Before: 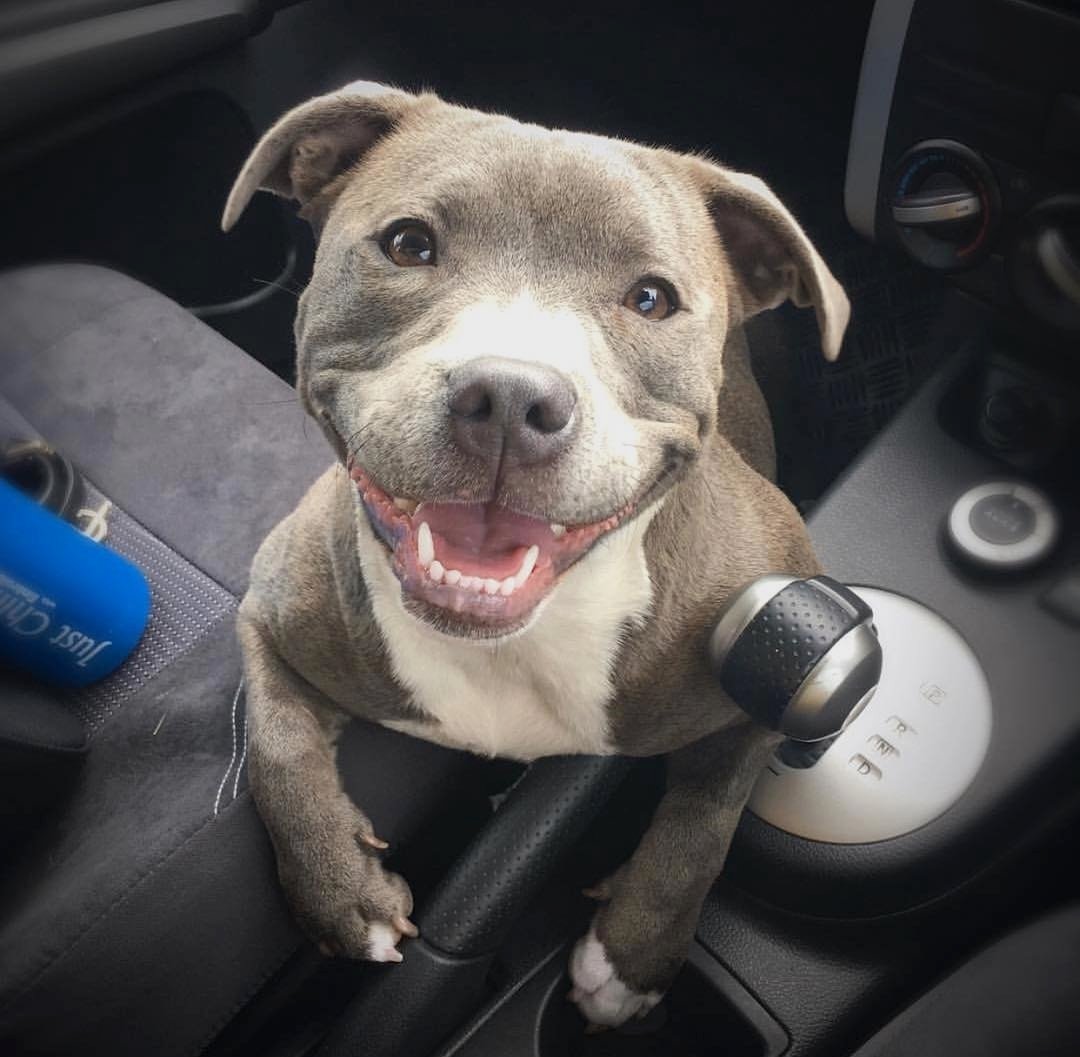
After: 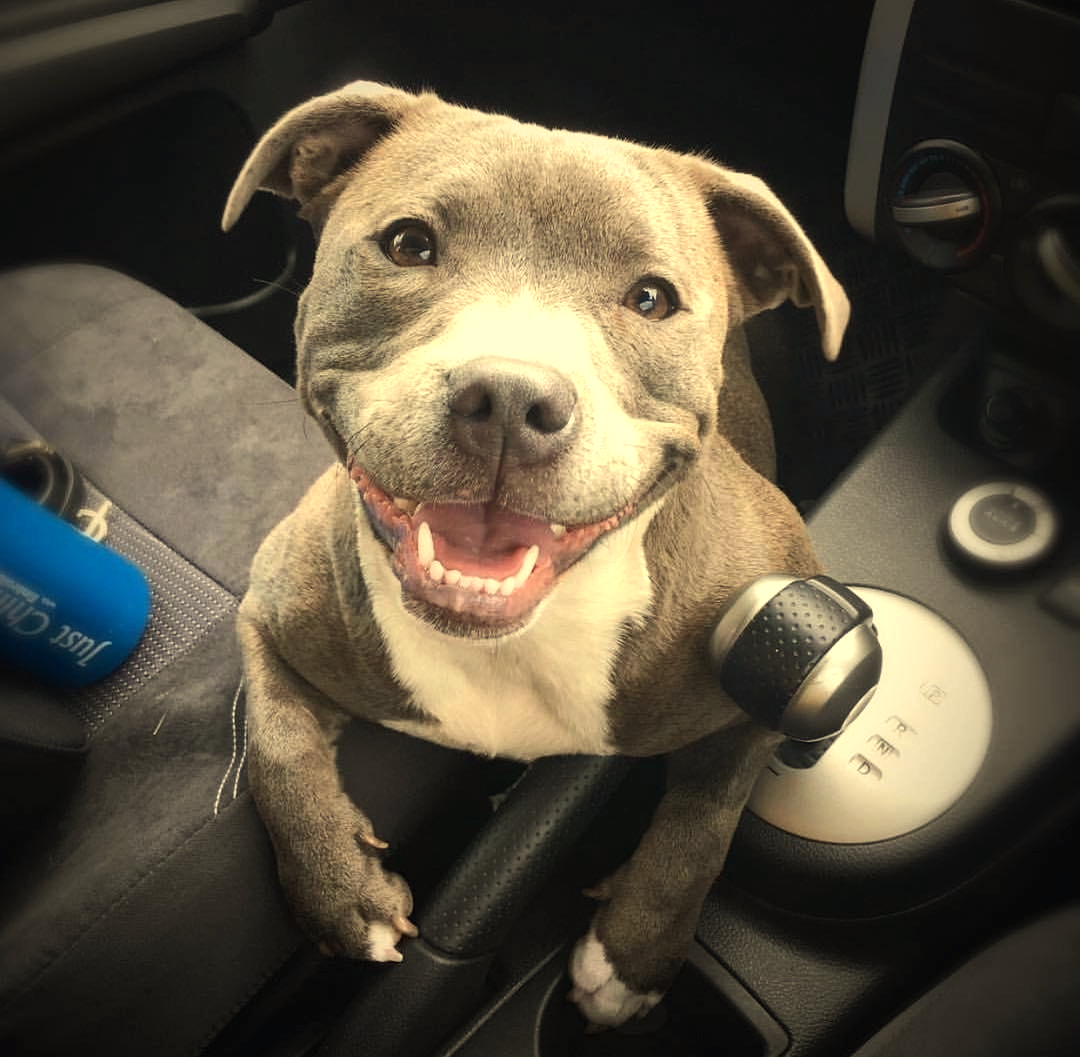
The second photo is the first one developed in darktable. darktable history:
tone equalizer: -8 EV -0.417 EV, -7 EV -0.389 EV, -6 EV -0.333 EV, -5 EV -0.222 EV, -3 EV 0.222 EV, -2 EV 0.333 EV, -1 EV 0.389 EV, +0 EV 0.417 EV, edges refinement/feathering 500, mask exposure compensation -1.57 EV, preserve details no
white balance: red 1.08, blue 0.791
